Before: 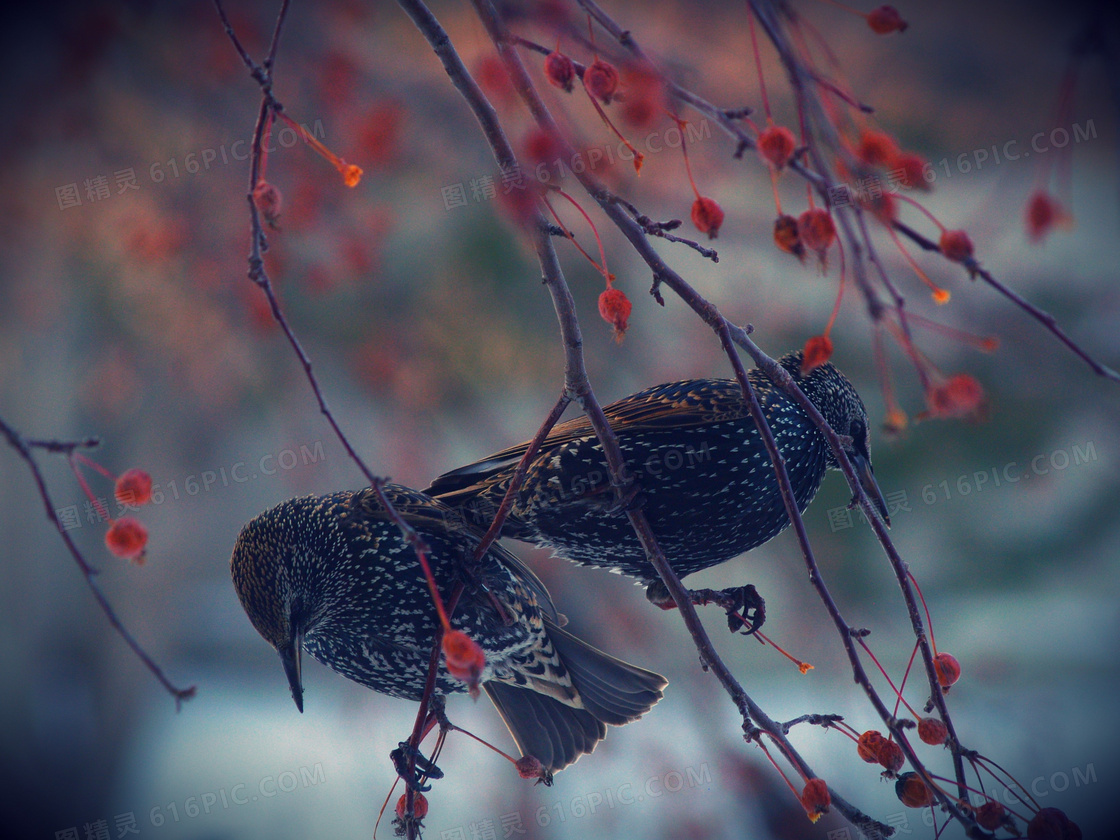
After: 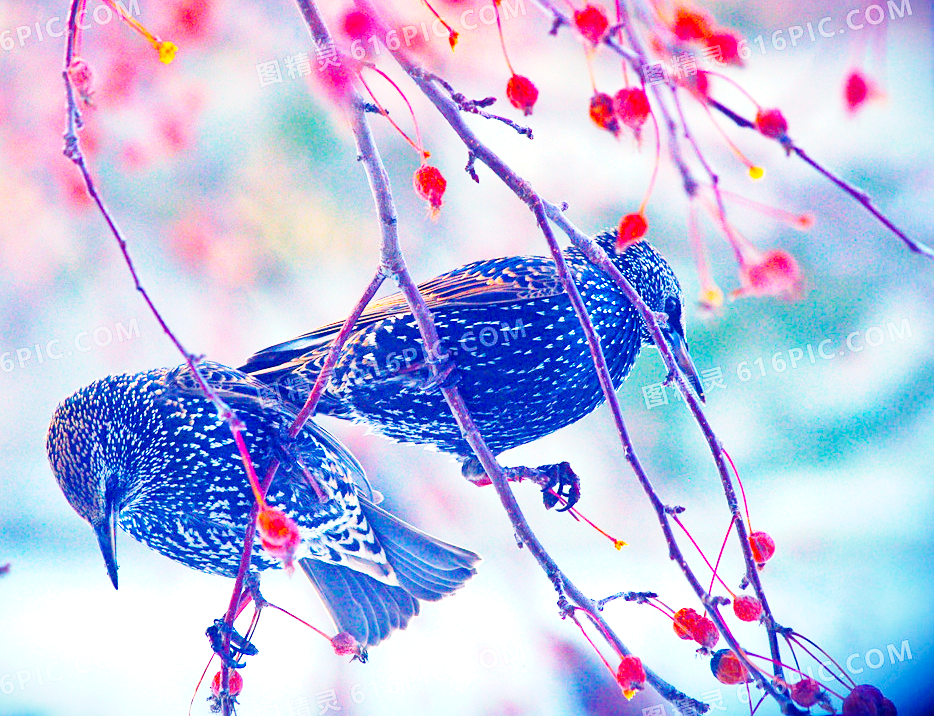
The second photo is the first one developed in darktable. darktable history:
exposure: exposure 1.144 EV, compensate highlight preservation false
base curve: curves: ch0 [(0, 0) (0, 0.001) (0.001, 0.001) (0.004, 0.002) (0.007, 0.004) (0.015, 0.013) (0.033, 0.045) (0.052, 0.096) (0.075, 0.17) (0.099, 0.241) (0.163, 0.42) (0.219, 0.55) (0.259, 0.616) (0.327, 0.722) (0.365, 0.765) (0.522, 0.873) (0.547, 0.881) (0.689, 0.919) (0.826, 0.952) (1, 1)], preserve colors none
color balance rgb: shadows lift › chroma 1.033%, shadows lift › hue 217.87°, linear chroma grading › global chroma 15.158%, perceptual saturation grading › global saturation 29.784%, perceptual brilliance grading › global brilliance -5.242%, perceptual brilliance grading › highlights 24.923%, perceptual brilliance grading › mid-tones 7.487%, perceptual brilliance grading › shadows -4.844%, global vibrance 20%
sharpen: amount 0.209
tone equalizer: -7 EV 0.141 EV, -6 EV 0.56 EV, -5 EV 1.18 EV, -4 EV 1.31 EV, -3 EV 1.13 EV, -2 EV 0.6 EV, -1 EV 0.161 EV
crop: left 16.522%, top 14.739%
